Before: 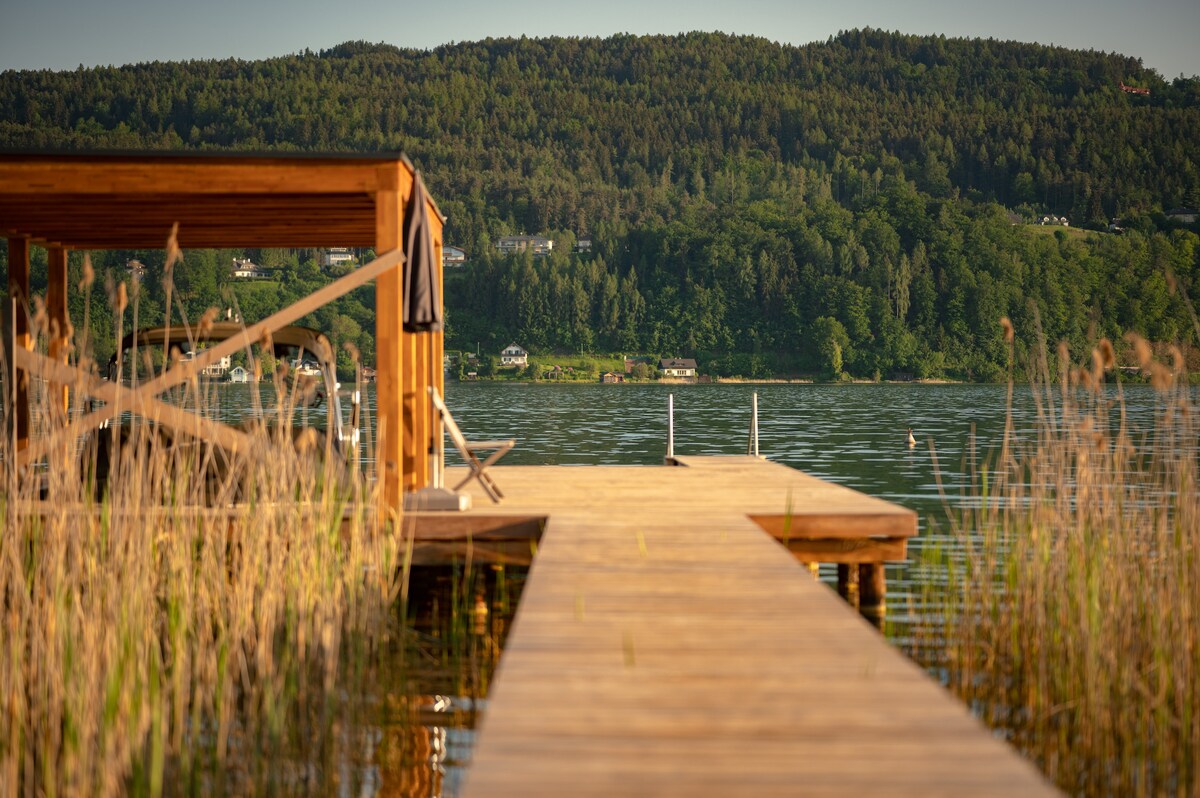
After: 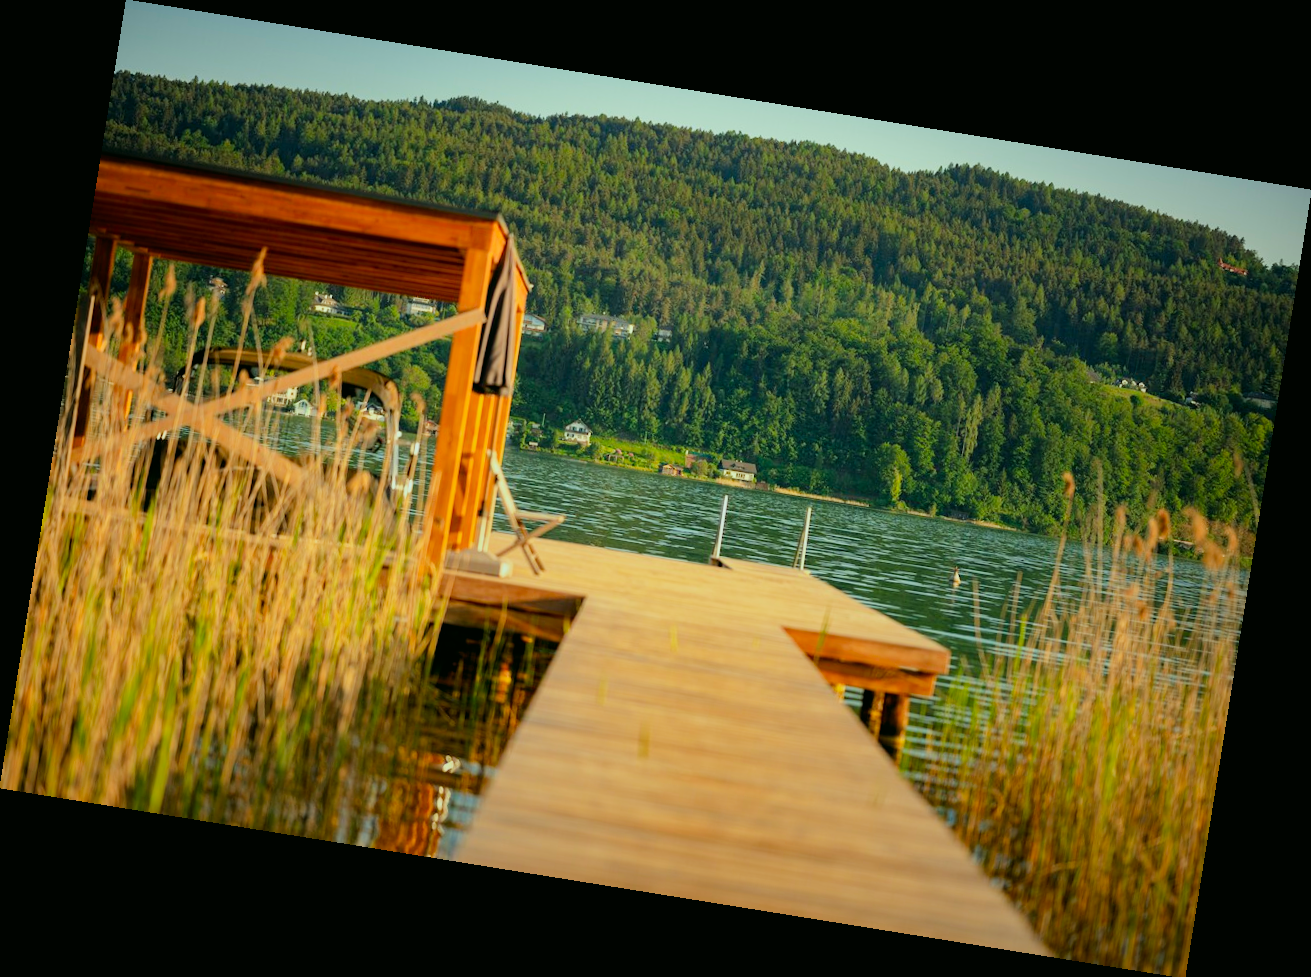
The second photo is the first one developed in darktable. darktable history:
filmic rgb: black relative exposure -7.65 EV, white relative exposure 4.56 EV, hardness 3.61
exposure: exposure 0.7 EV, compensate highlight preservation false
color correction: highlights a* -7.33, highlights b* 1.26, shadows a* -3.55, saturation 1.4
rotate and perspective: rotation 9.12°, automatic cropping off
graduated density: rotation -180°, offset 27.42
